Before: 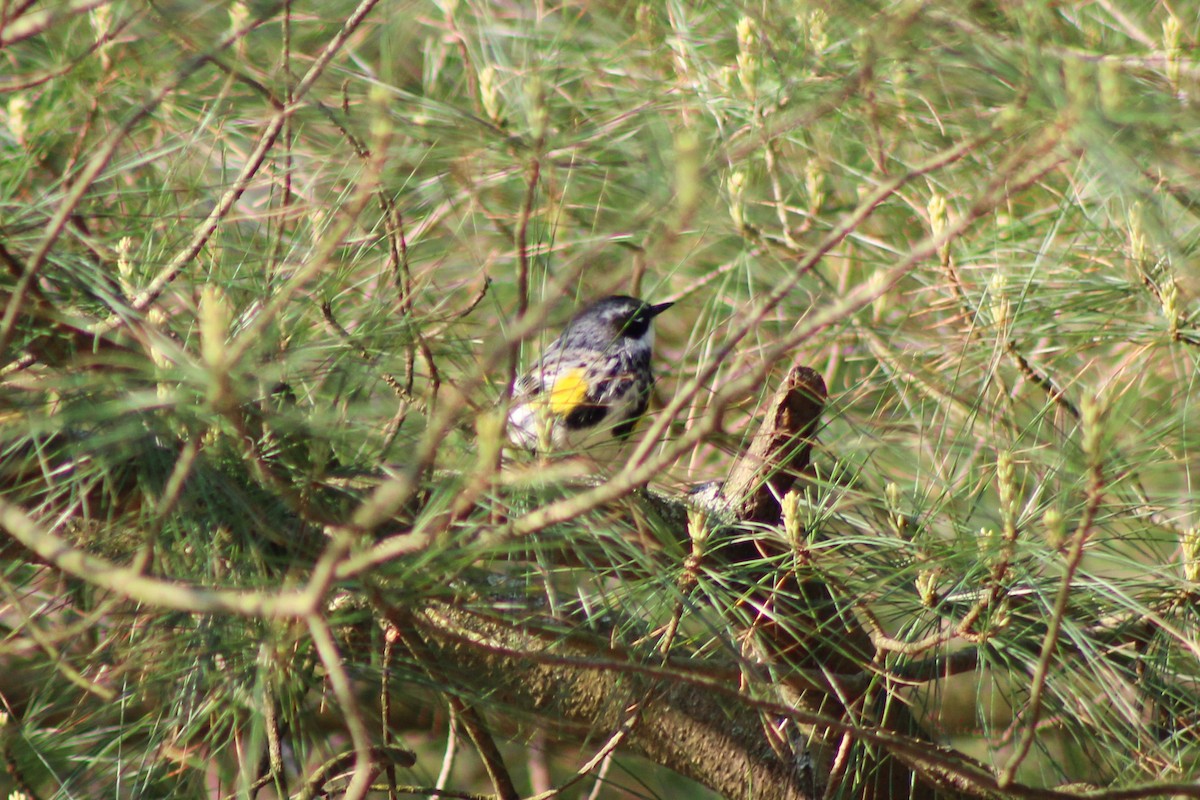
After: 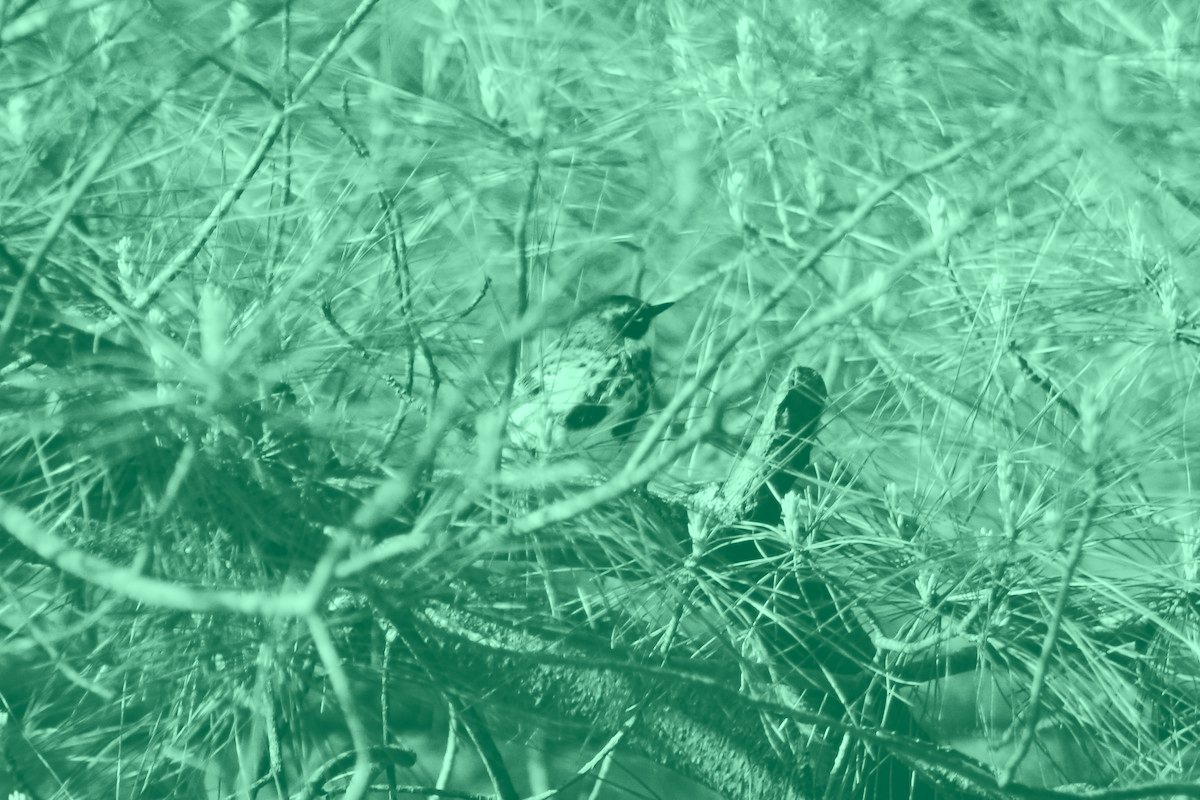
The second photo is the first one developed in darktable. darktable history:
colorize: hue 147.6°, saturation 65%, lightness 21.64%
tone equalizer: -8 EV -1.08 EV, -7 EV -1.01 EV, -6 EV -0.867 EV, -5 EV -0.578 EV, -3 EV 0.578 EV, -2 EV 0.867 EV, -1 EV 1.01 EV, +0 EV 1.08 EV, edges refinement/feathering 500, mask exposure compensation -1.57 EV, preserve details no
contrast brightness saturation: contrast 0.09, saturation 0.28
